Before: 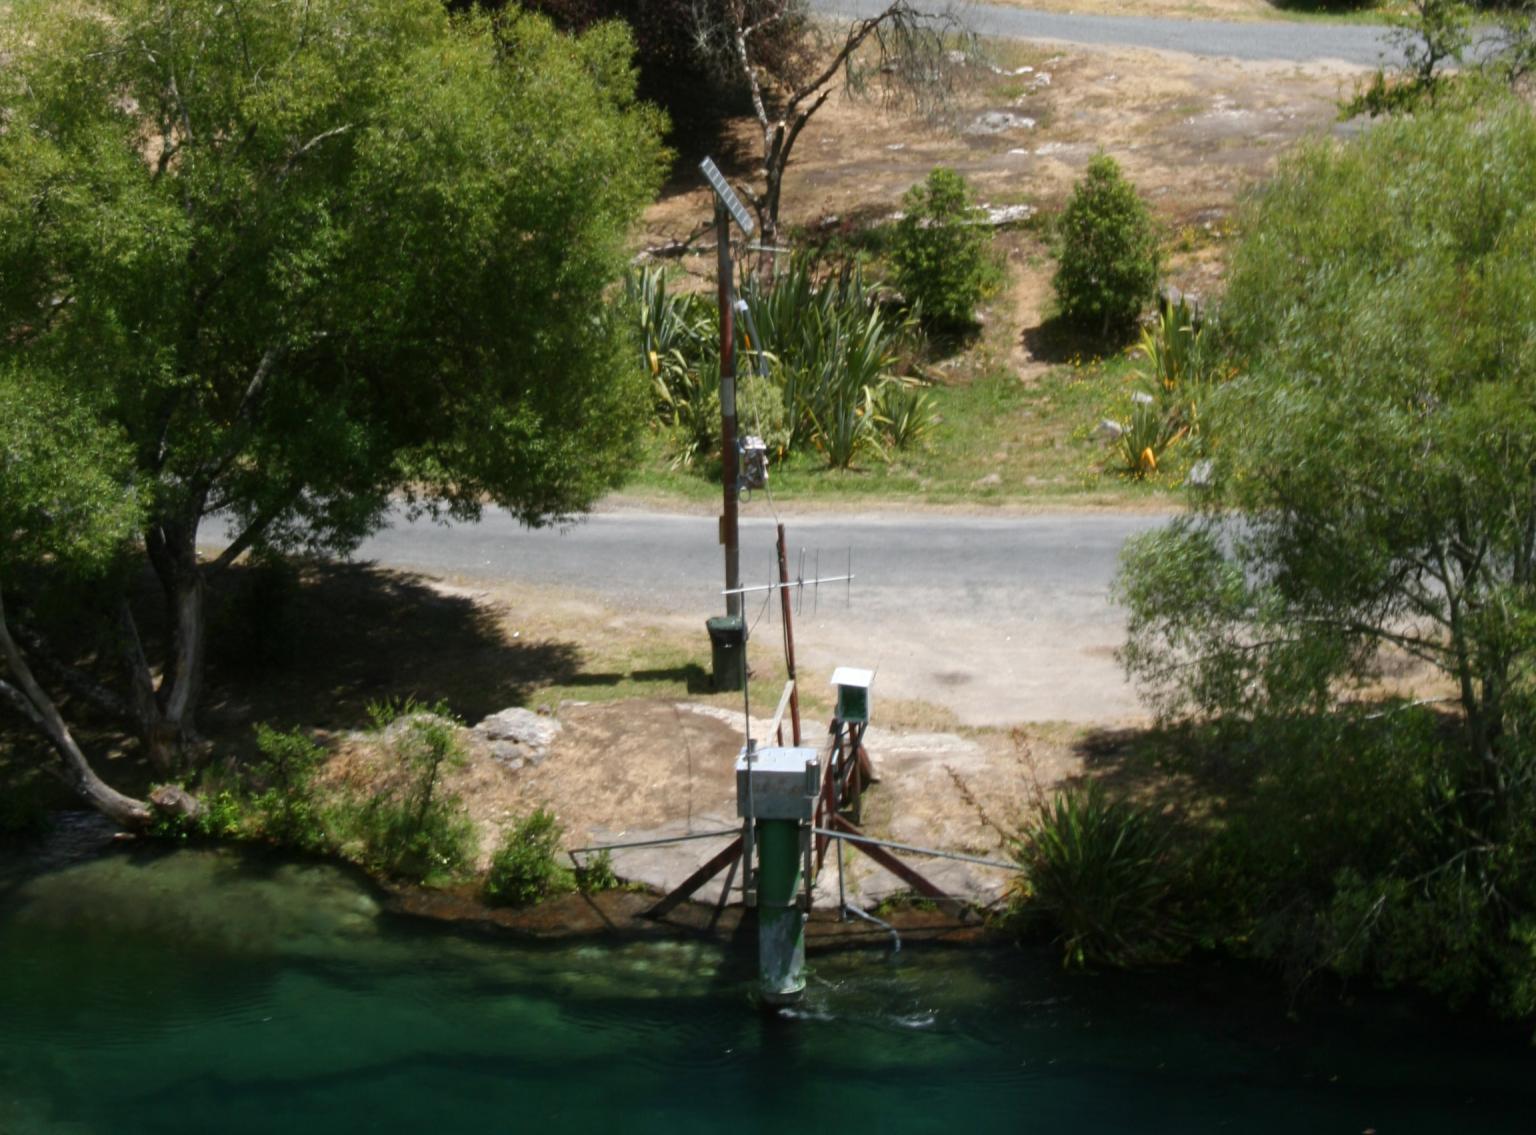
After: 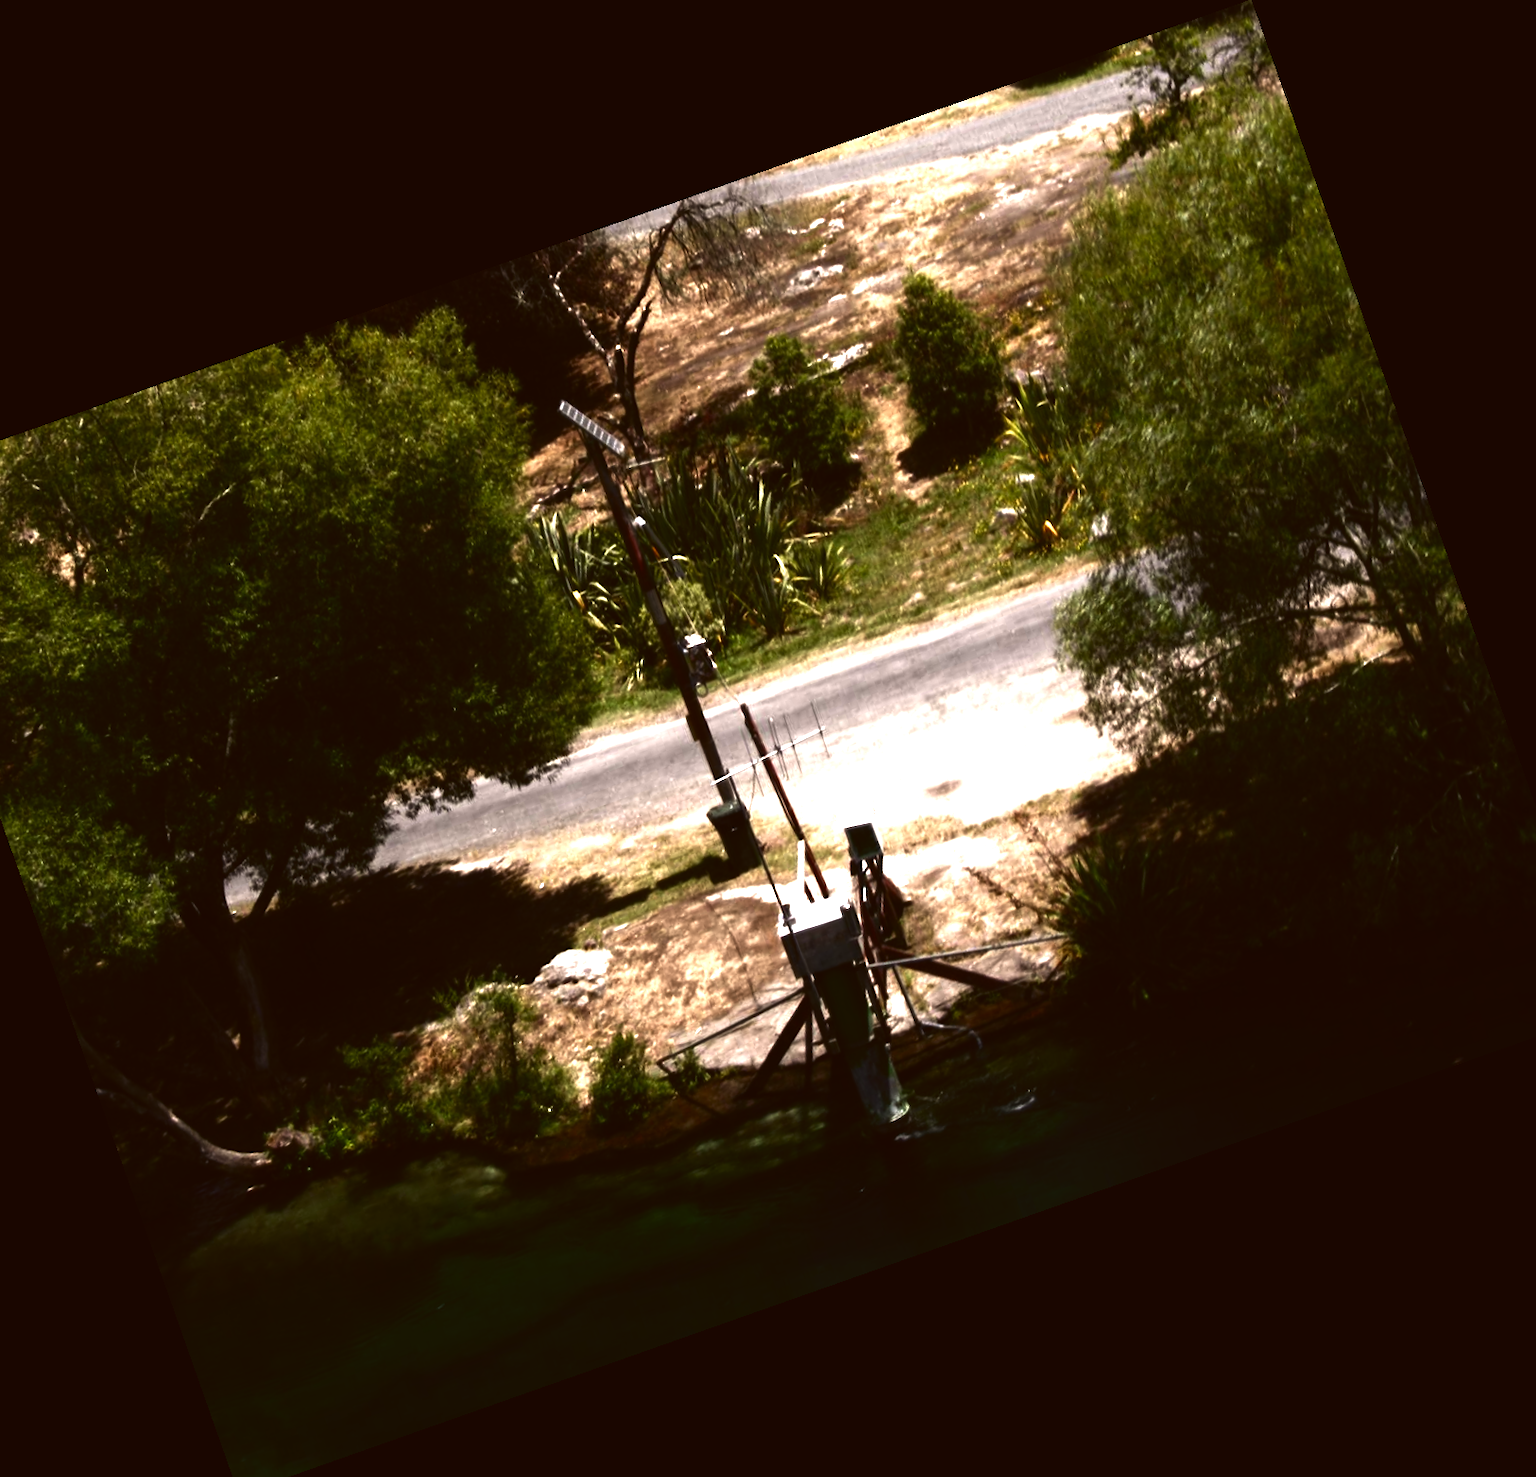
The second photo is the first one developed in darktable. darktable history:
rgb curve: curves: ch0 [(0, 0.186) (0.314, 0.284) (0.775, 0.708) (1, 1)], compensate middle gray true, preserve colors none
exposure: black level correction 0, exposure 1 EV, compensate highlight preservation false
color correction: highlights a* 10.21, highlights b* 9.79, shadows a* 8.61, shadows b* 7.88, saturation 0.8
crop and rotate: angle 19.43°, left 6.812%, right 4.125%, bottom 1.087%
contrast brightness saturation: brightness -0.52
